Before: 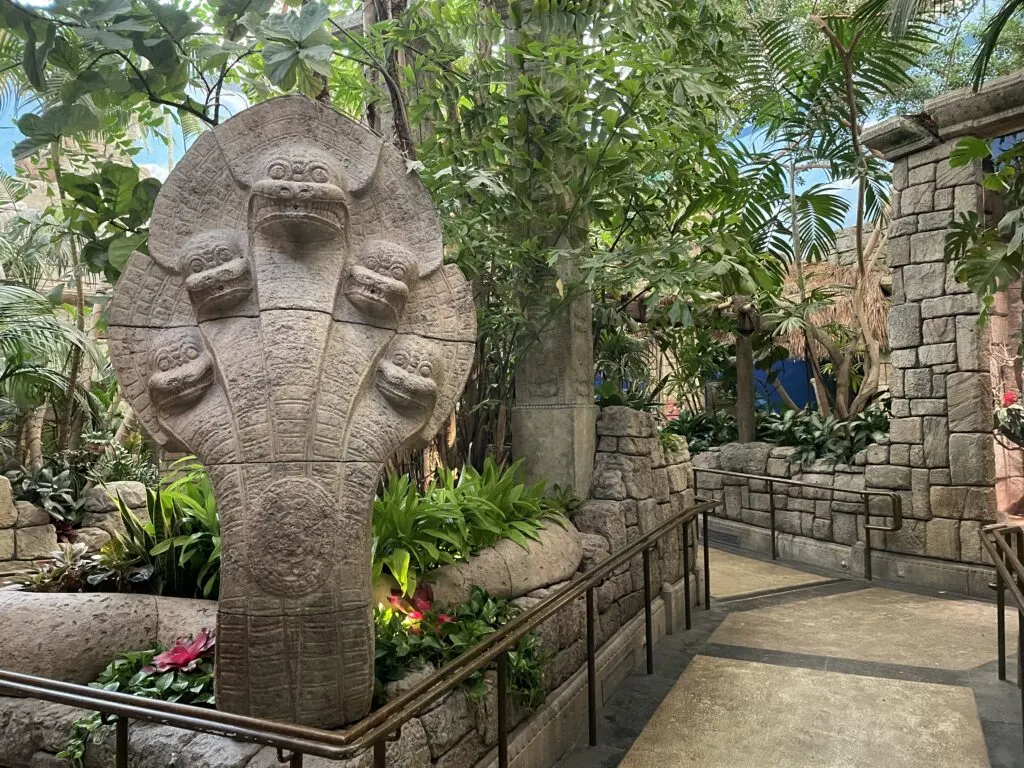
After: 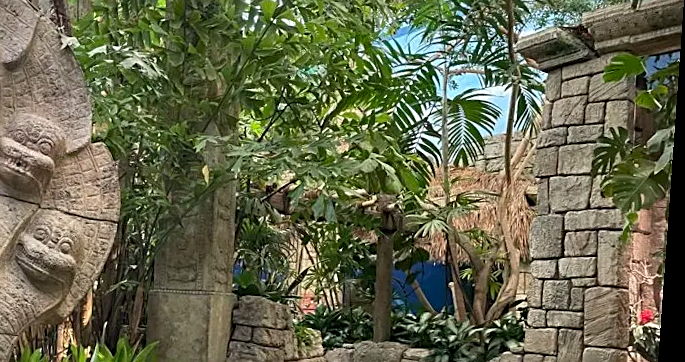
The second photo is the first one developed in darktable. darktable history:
crop: left 36.005%, top 18.293%, right 0.31%, bottom 38.444%
haze removal: compatibility mode true, adaptive false
rotate and perspective: rotation 4.1°, automatic cropping off
sharpen: on, module defaults
